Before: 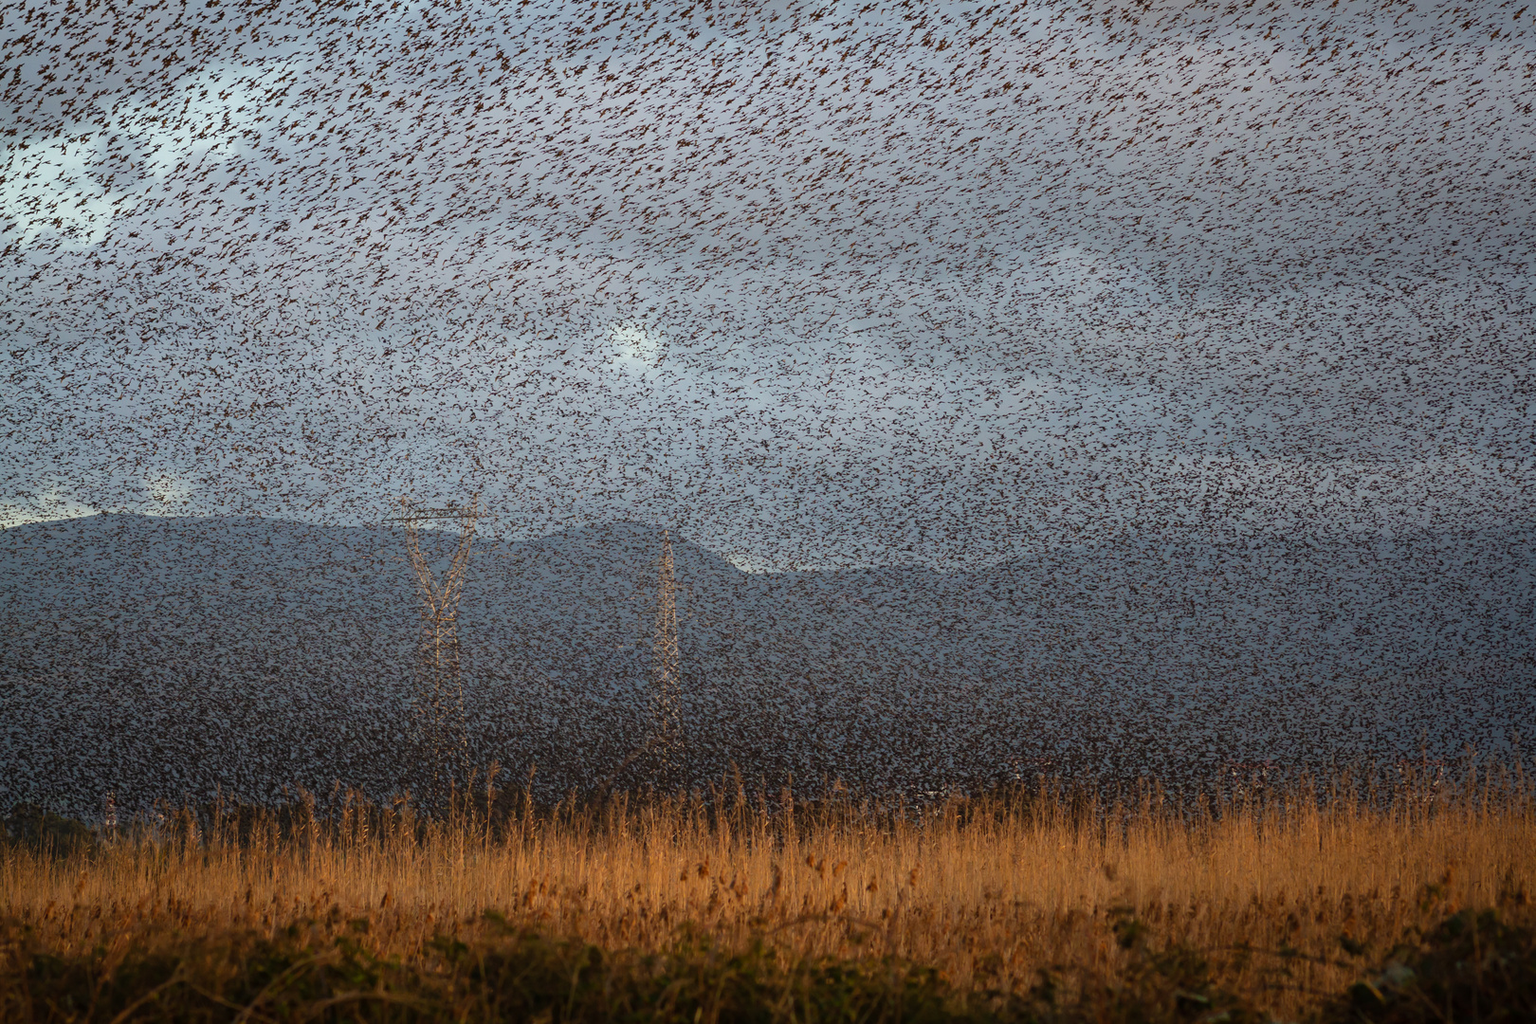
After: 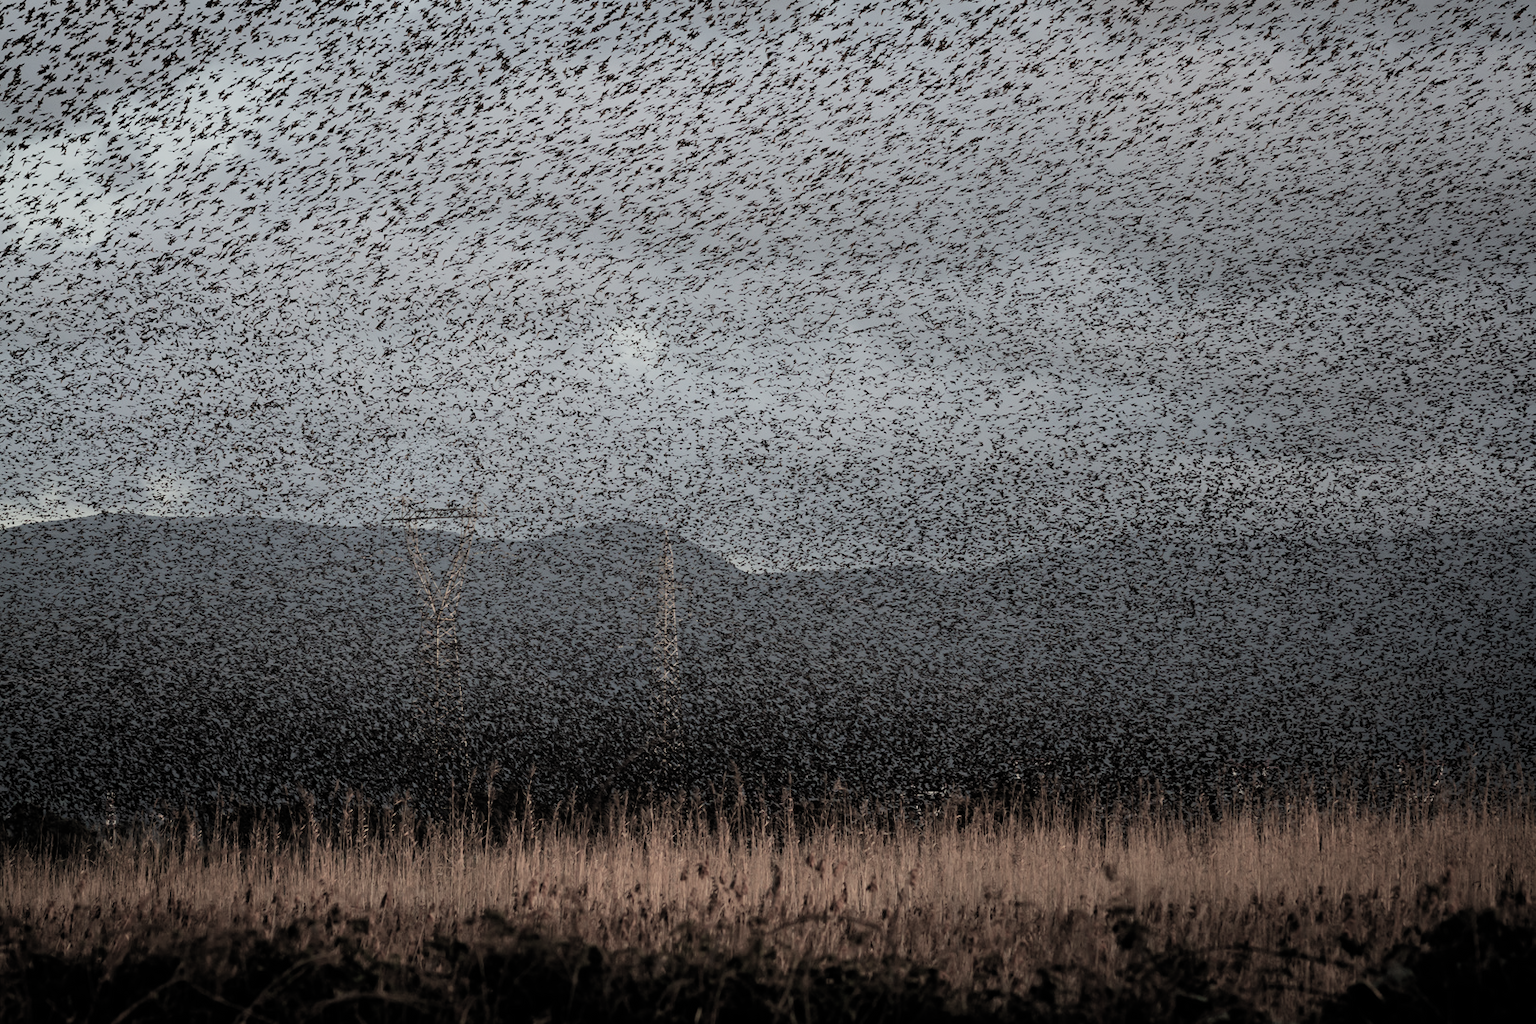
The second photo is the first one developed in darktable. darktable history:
filmic rgb: black relative exposure -5.1 EV, white relative exposure 3.99 EV, hardness 2.9, contrast 1.301, highlights saturation mix -28.72%, preserve chrominance RGB euclidean norm, color science v5 (2021), contrast in shadows safe, contrast in highlights safe
